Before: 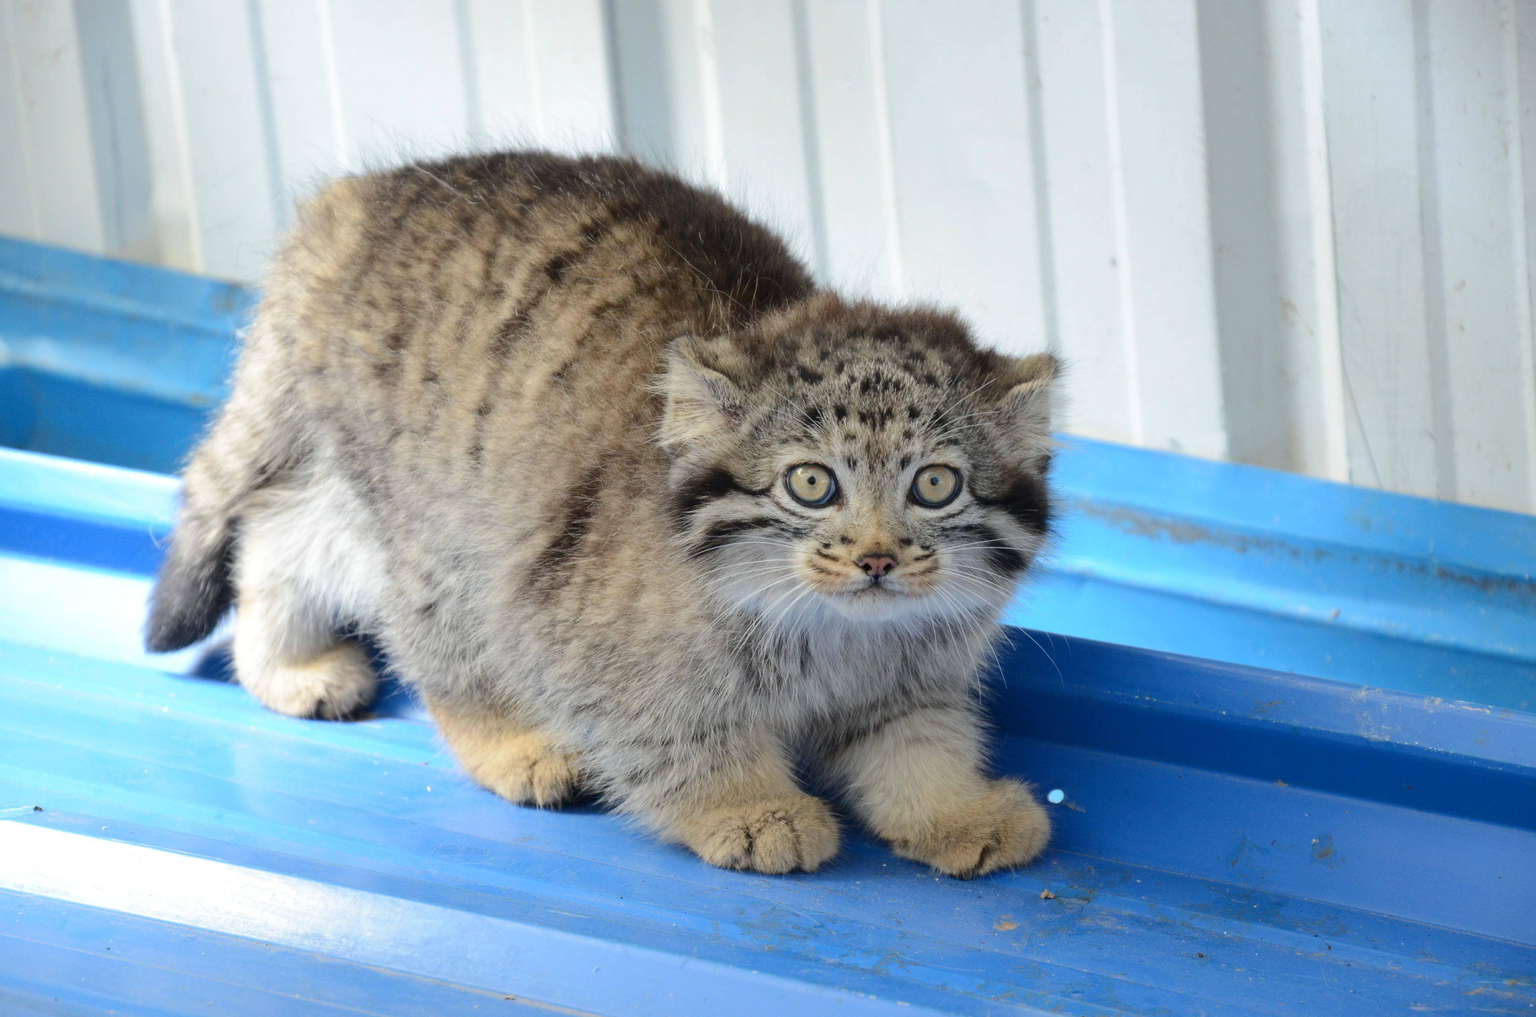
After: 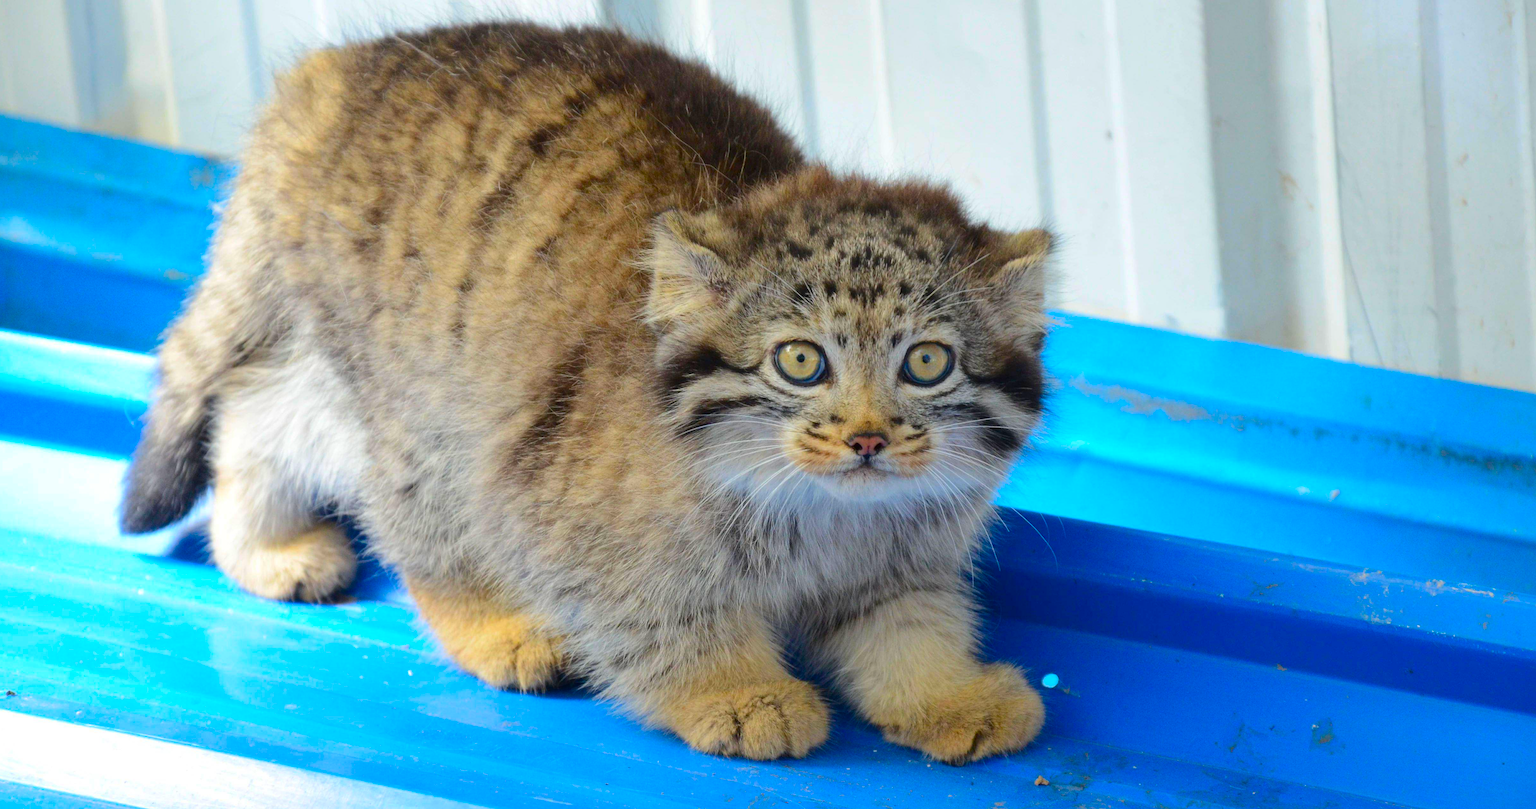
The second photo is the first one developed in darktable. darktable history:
color balance rgb: perceptual saturation grading › global saturation 25%, global vibrance 20%
crop and rotate: left 1.814%, top 12.818%, right 0.25%, bottom 9.225%
color correction: saturation 1.32
